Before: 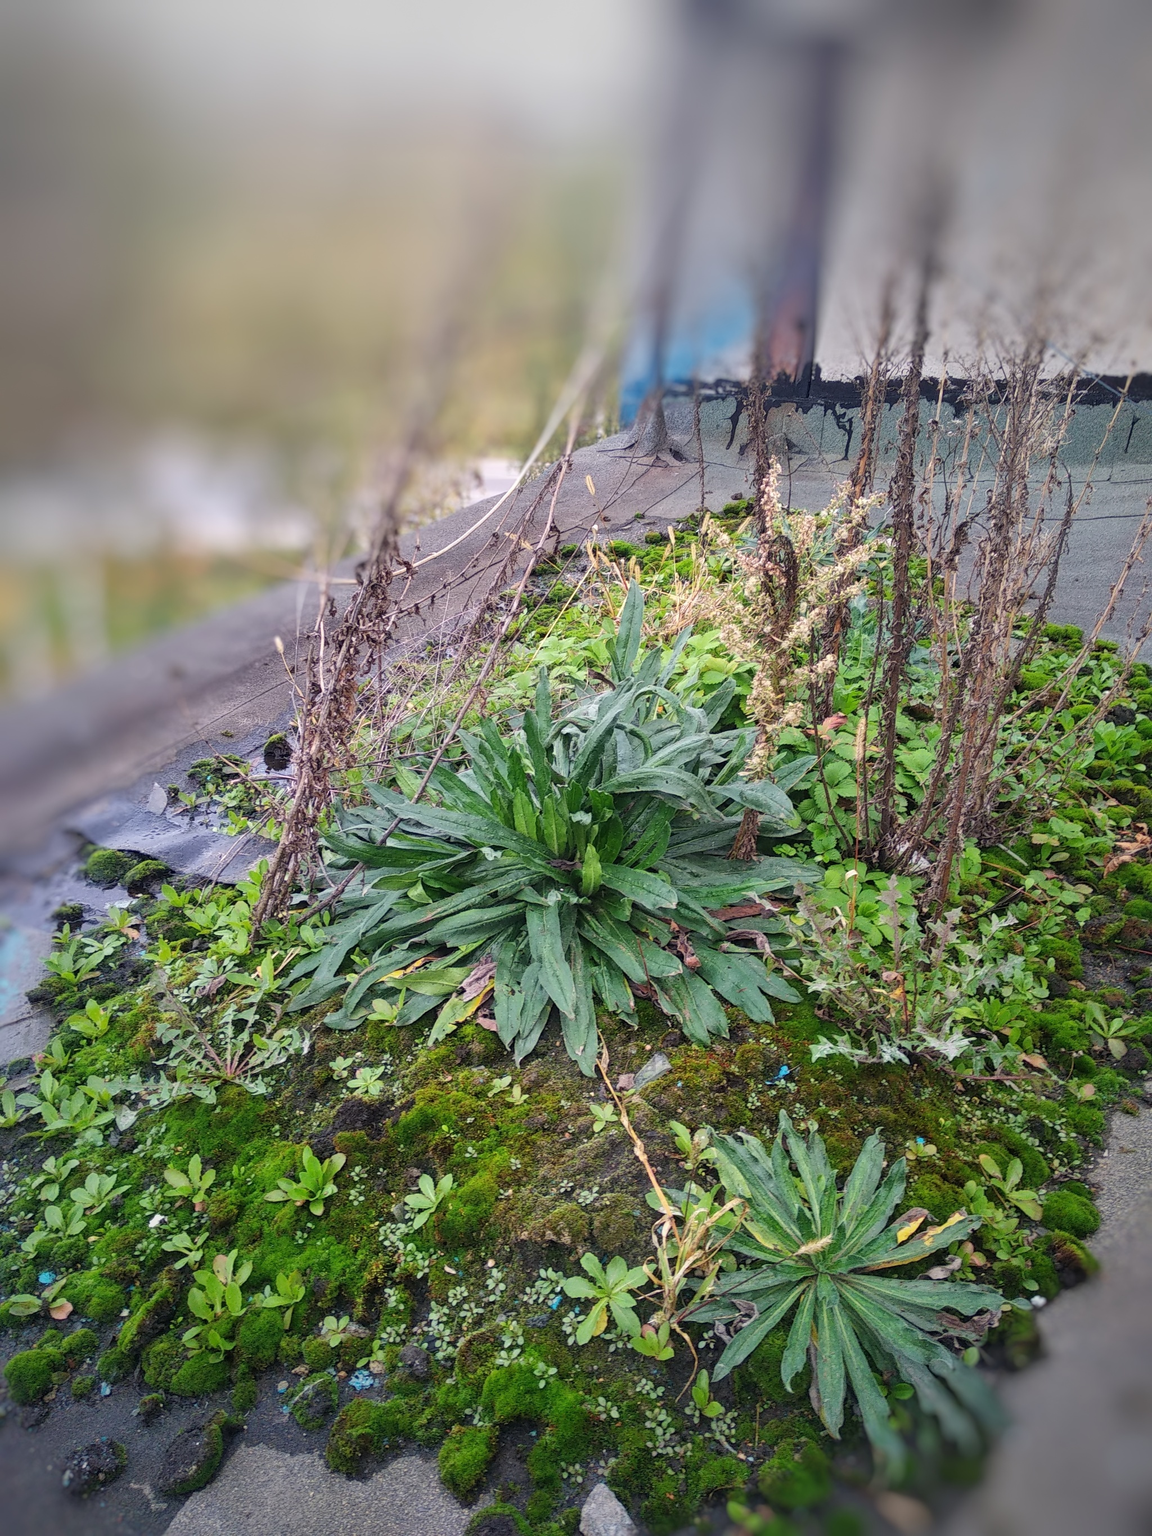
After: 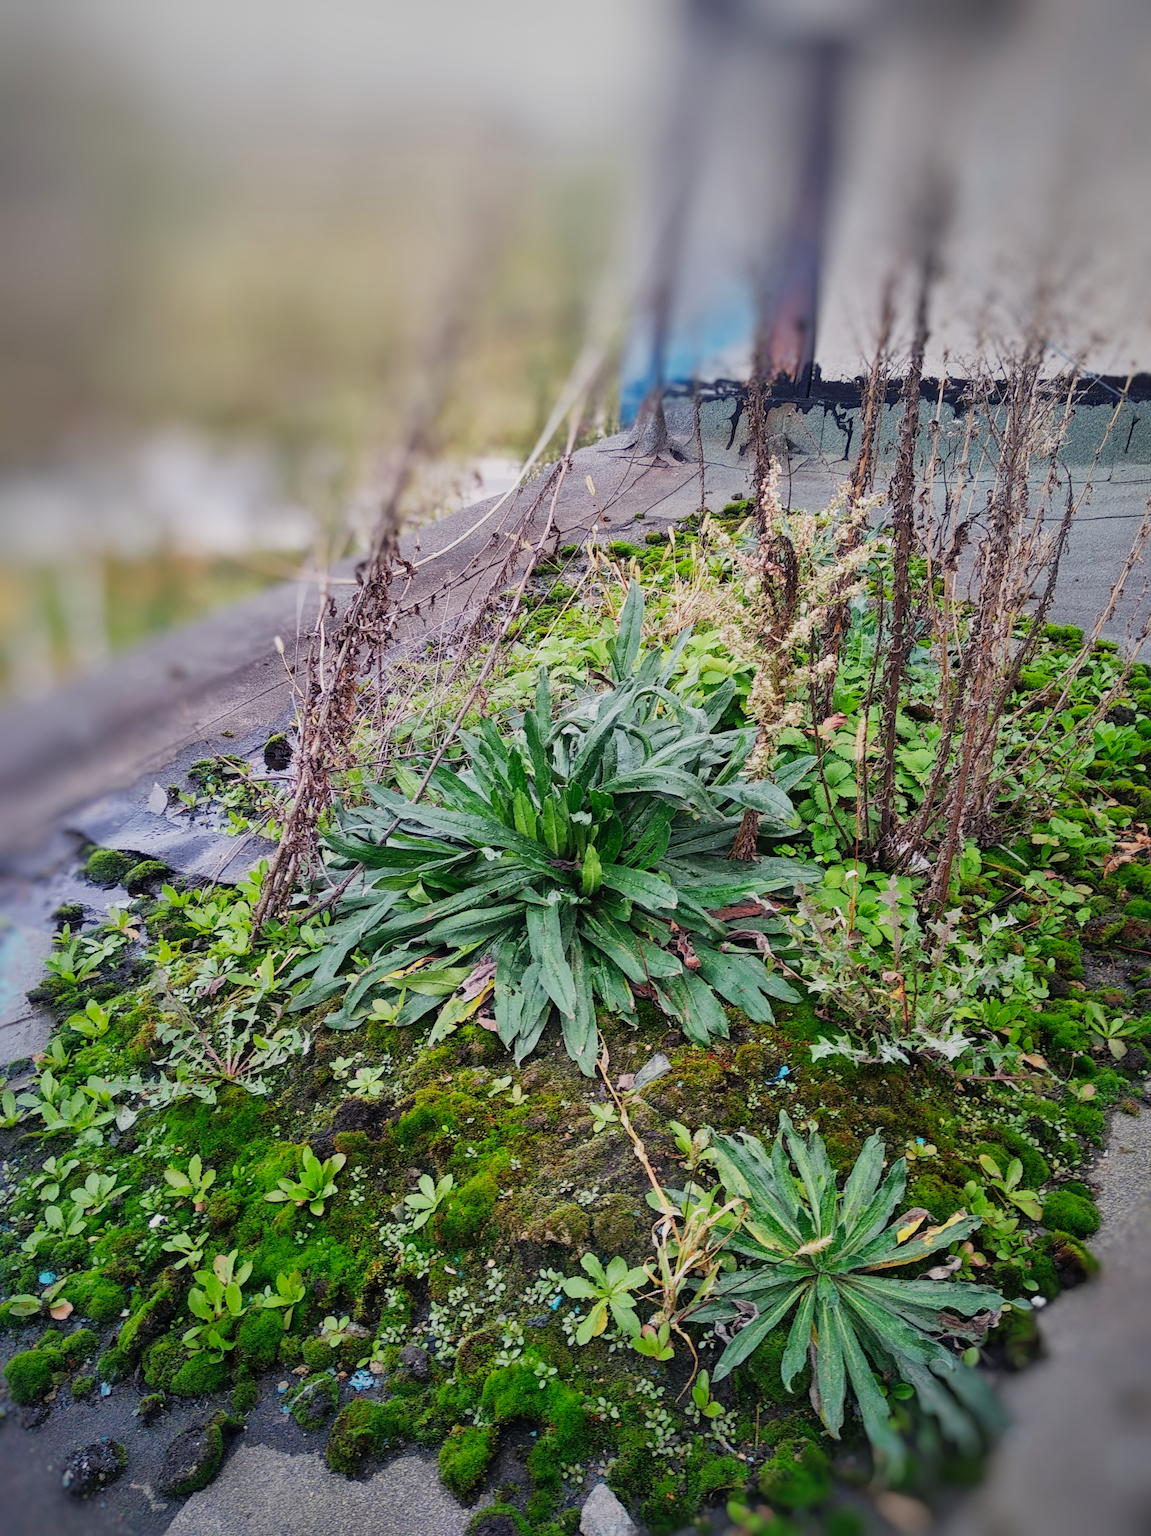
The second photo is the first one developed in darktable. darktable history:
sigmoid: contrast 1.7, skew 0.1, preserve hue 0%, red attenuation 0.1, red rotation 0.035, green attenuation 0.1, green rotation -0.017, blue attenuation 0.15, blue rotation -0.052, base primaries Rec2020
shadows and highlights: on, module defaults
